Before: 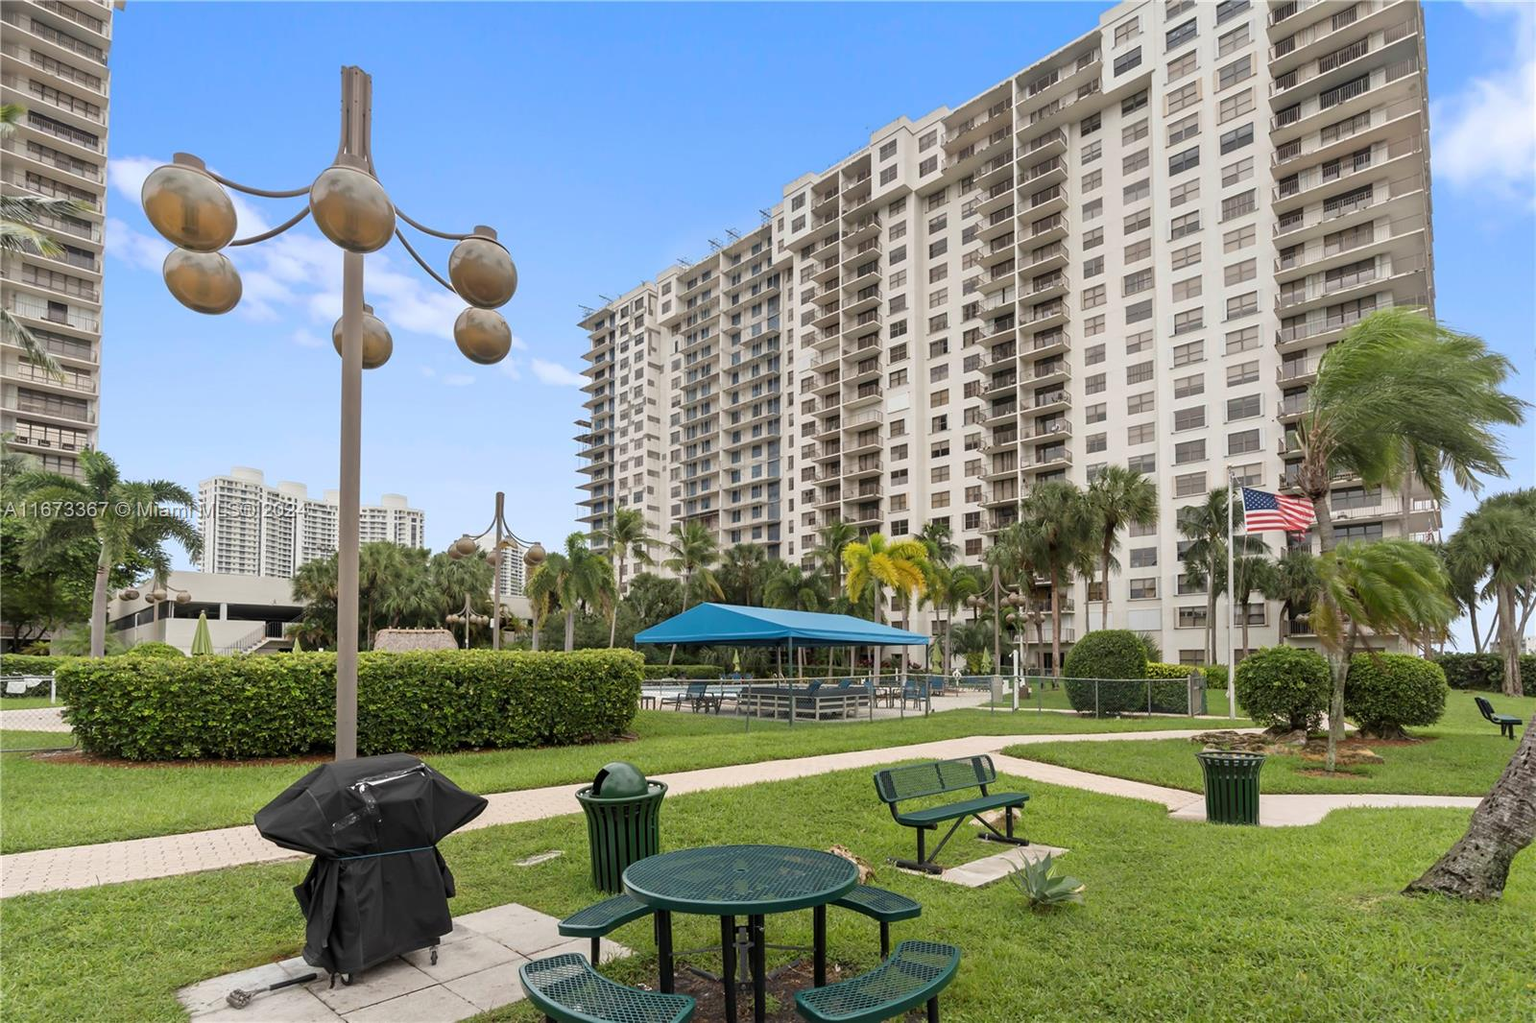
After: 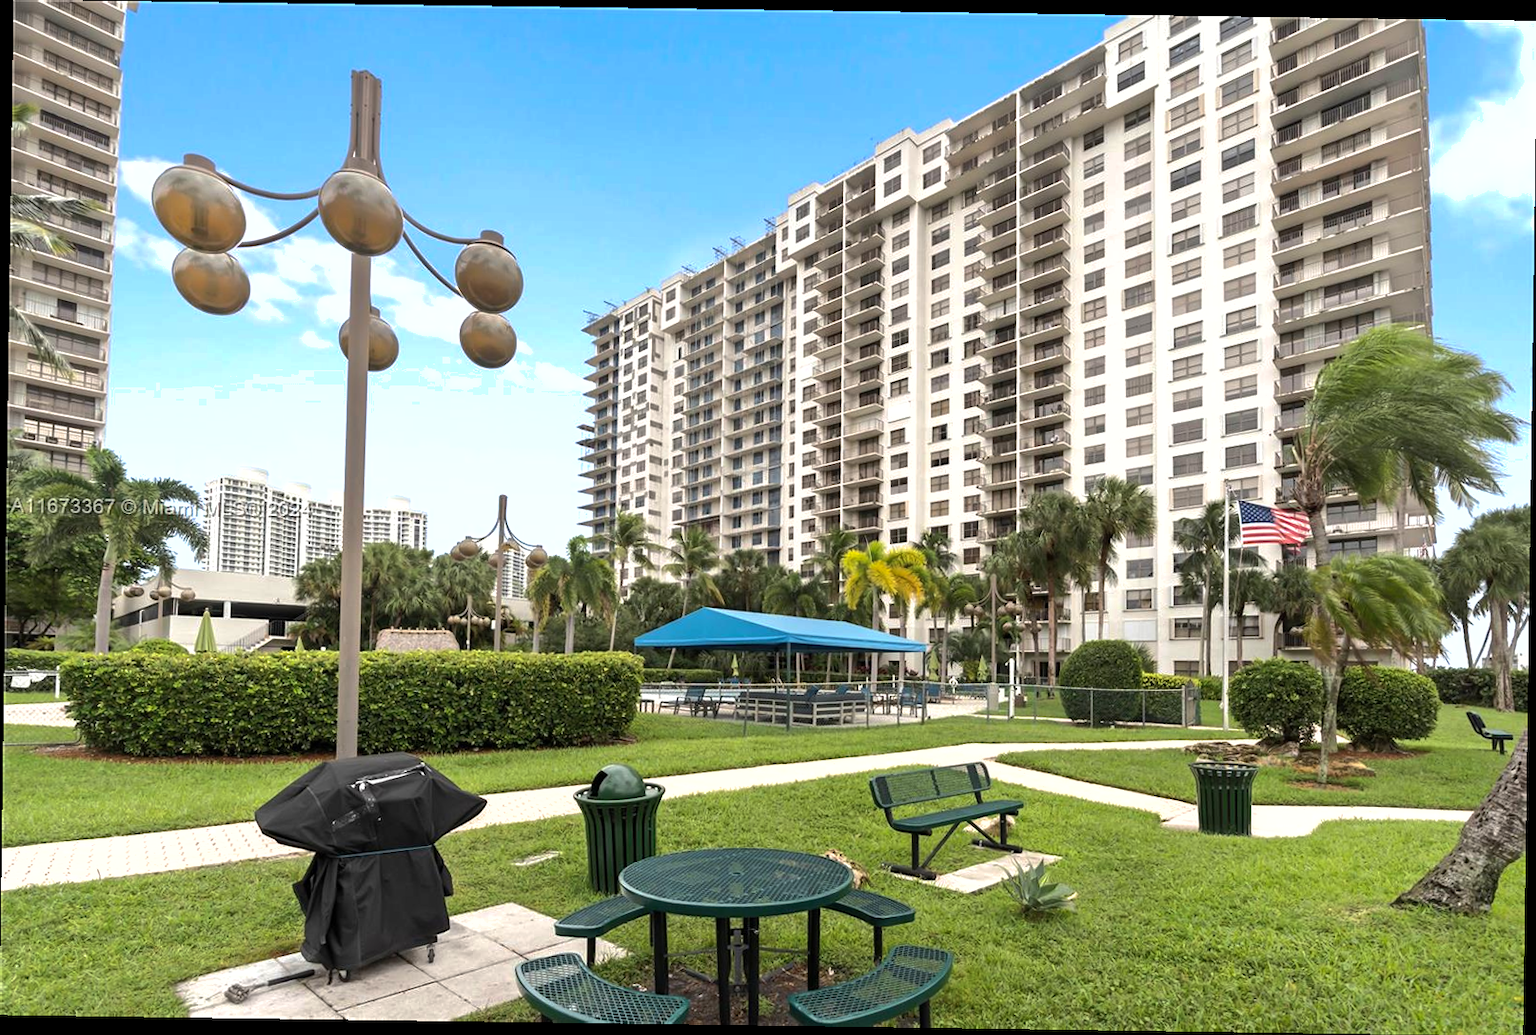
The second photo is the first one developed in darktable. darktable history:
rotate and perspective: rotation 0.8°, automatic cropping off
tone equalizer: -8 EV -0.75 EV, -7 EV -0.7 EV, -6 EV -0.6 EV, -5 EV -0.4 EV, -3 EV 0.4 EV, -2 EV 0.6 EV, -1 EV 0.7 EV, +0 EV 0.75 EV, edges refinement/feathering 500, mask exposure compensation -1.57 EV, preserve details no
shadows and highlights: on, module defaults
